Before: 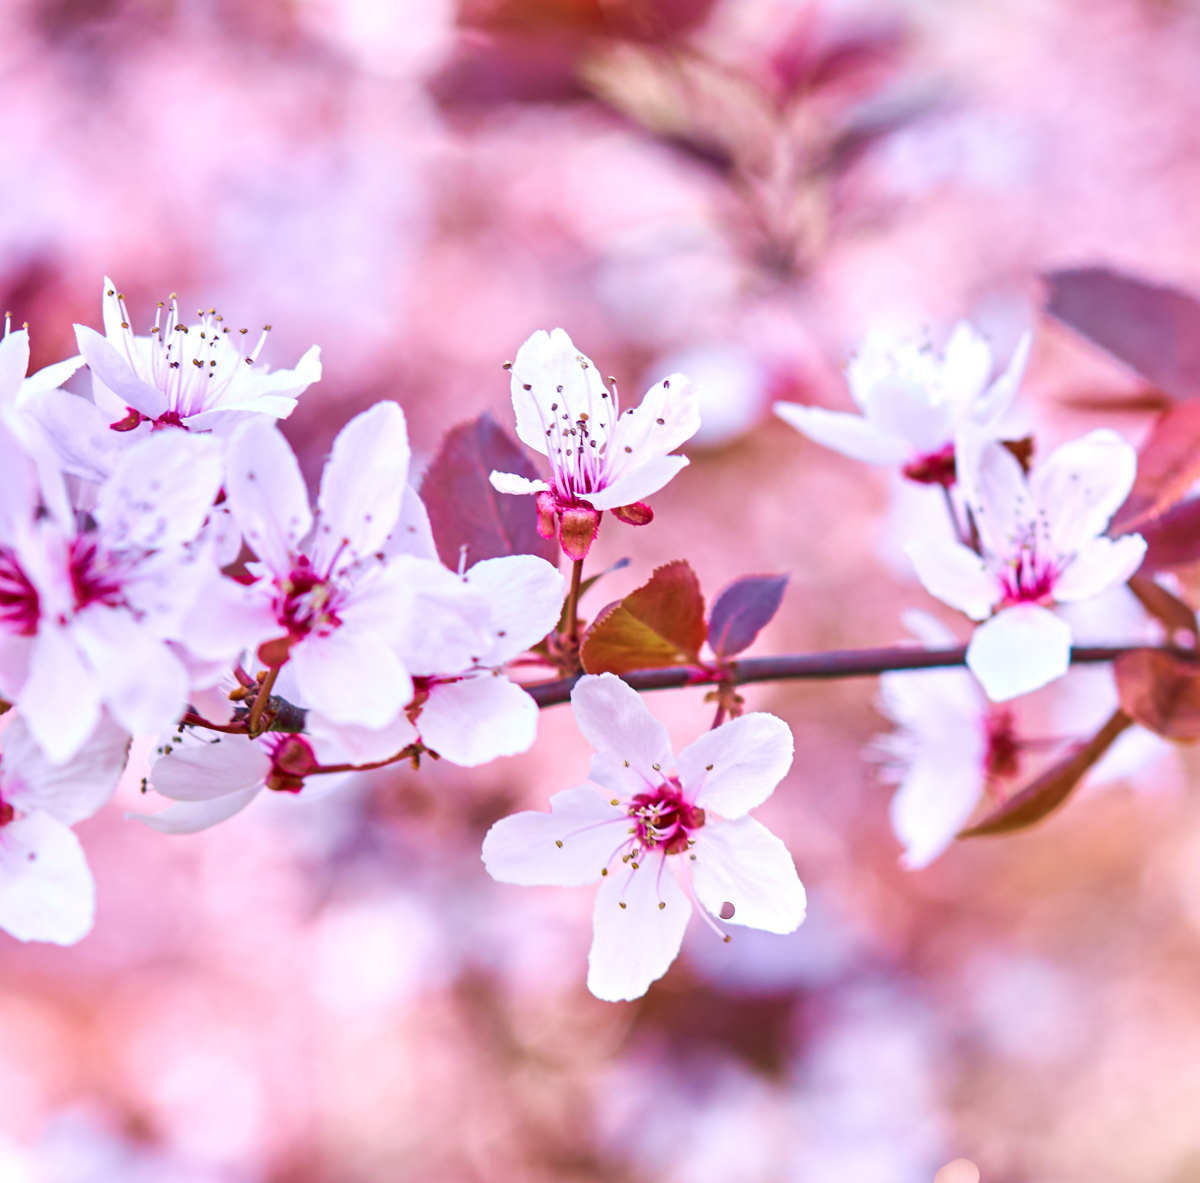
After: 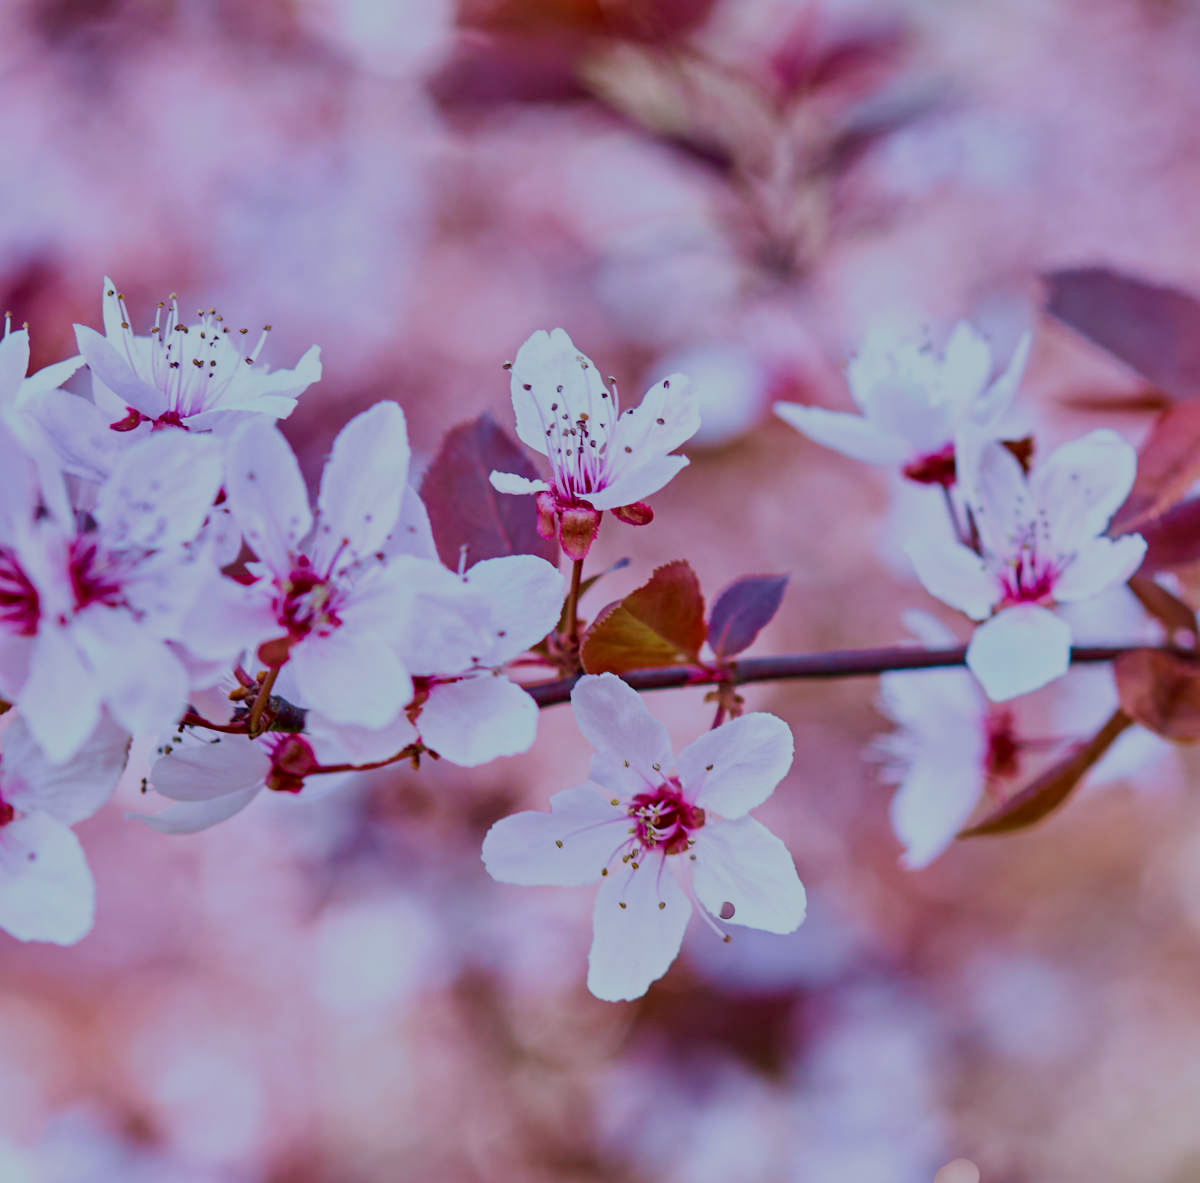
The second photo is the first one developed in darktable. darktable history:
exposure: black level correction 0.012, compensate exposure bias true, compensate highlight preservation false
color calibration: illuminant Planckian (black body), x 0.368, y 0.36, temperature 4275.85 K
